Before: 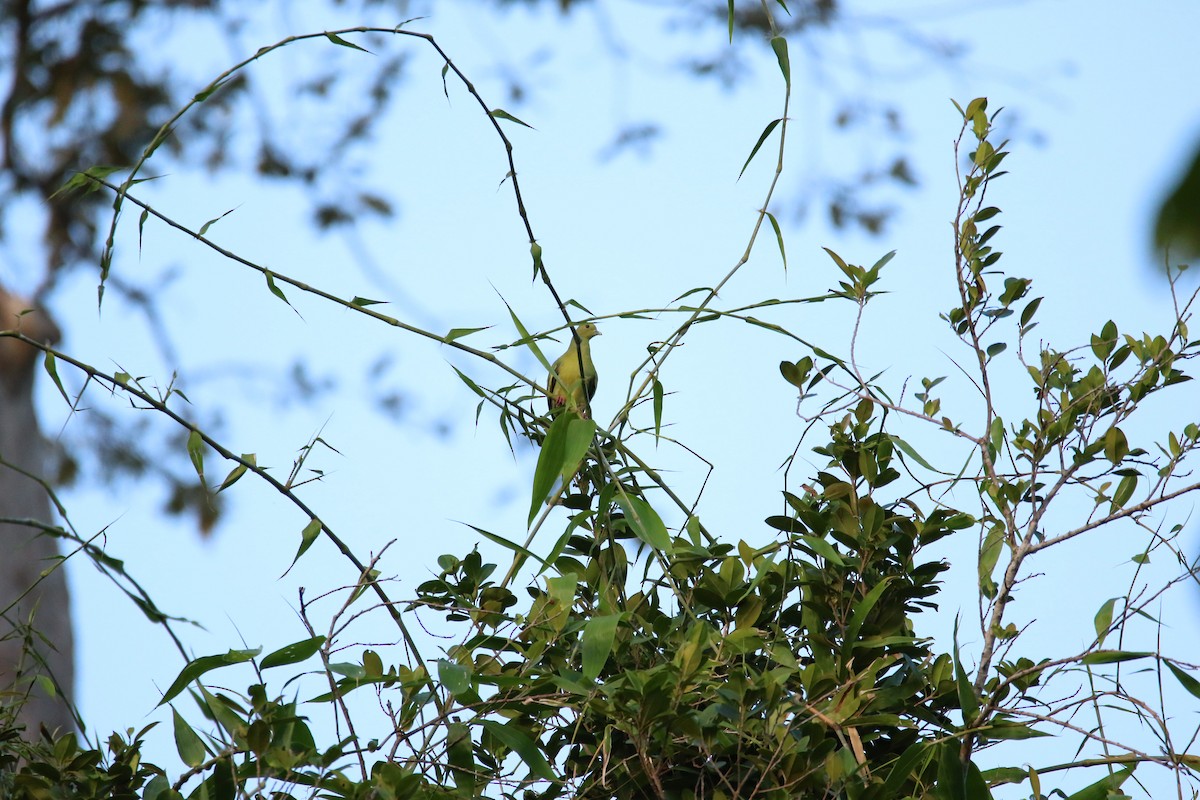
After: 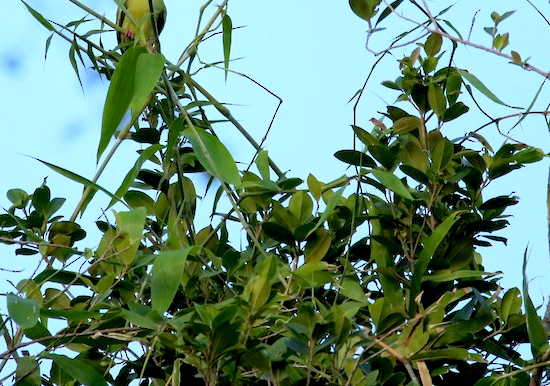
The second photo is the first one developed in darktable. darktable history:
contrast brightness saturation: brightness 0.09, saturation 0.19
white balance: red 0.925, blue 1.046
exposure: black level correction 0.009, exposure 0.014 EV, compensate highlight preservation false
color balance: output saturation 98.5%
crop: left 35.976%, top 45.819%, right 18.162%, bottom 5.807%
